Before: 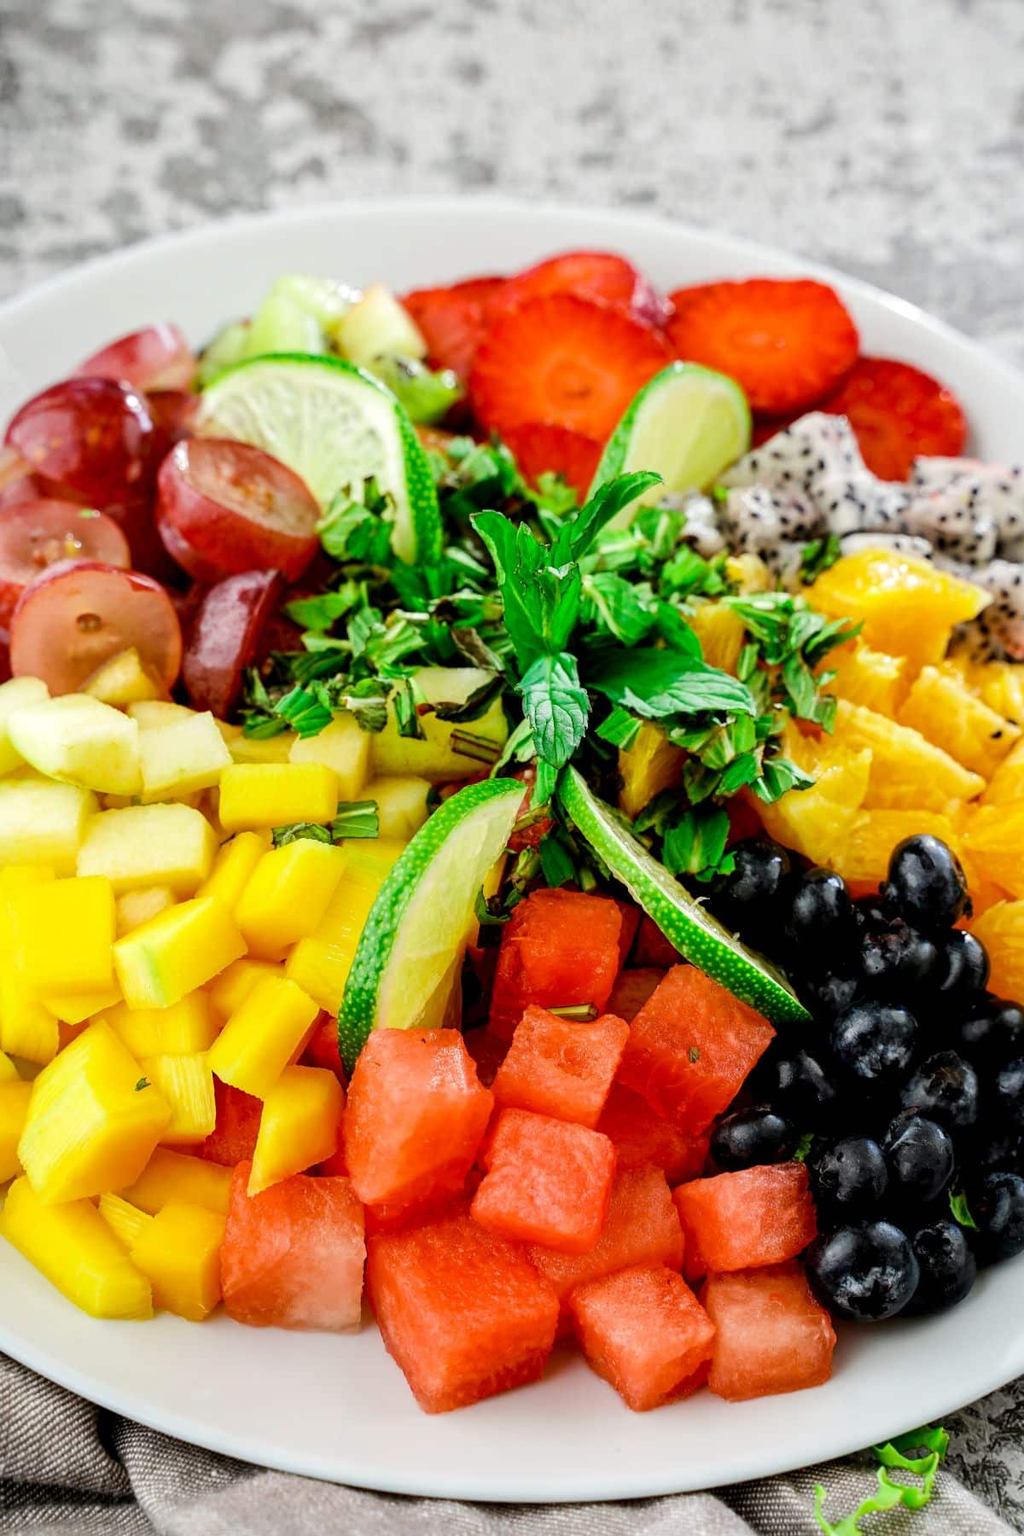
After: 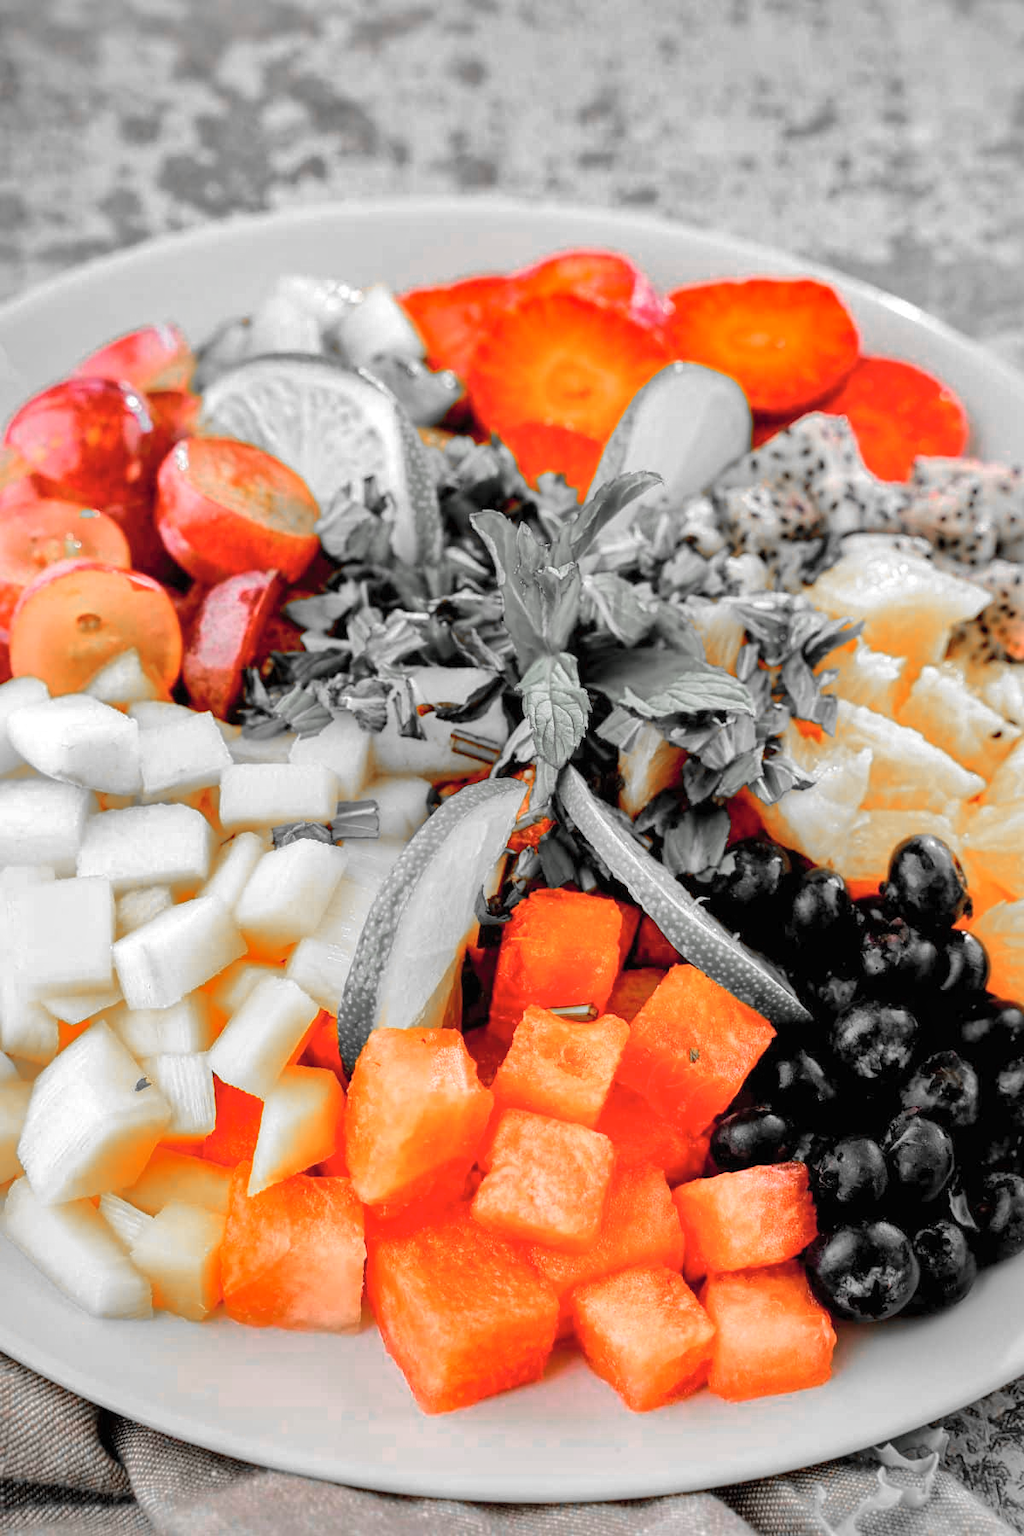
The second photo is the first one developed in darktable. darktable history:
contrast brightness saturation: brightness 0.085, saturation 0.195
tone equalizer: edges refinement/feathering 500, mask exposure compensation -1.57 EV, preserve details guided filter
shadows and highlights: shadows 39.29, highlights -60.01
color zones: curves: ch0 [(0, 0.65) (0.096, 0.644) (0.221, 0.539) (0.429, 0.5) (0.571, 0.5) (0.714, 0.5) (0.857, 0.5) (1, 0.65)]; ch1 [(0, 0.5) (0.143, 0.5) (0.257, -0.002) (0.429, 0.04) (0.571, -0.001) (0.714, -0.015) (0.857, 0.024) (1, 0.5)]
